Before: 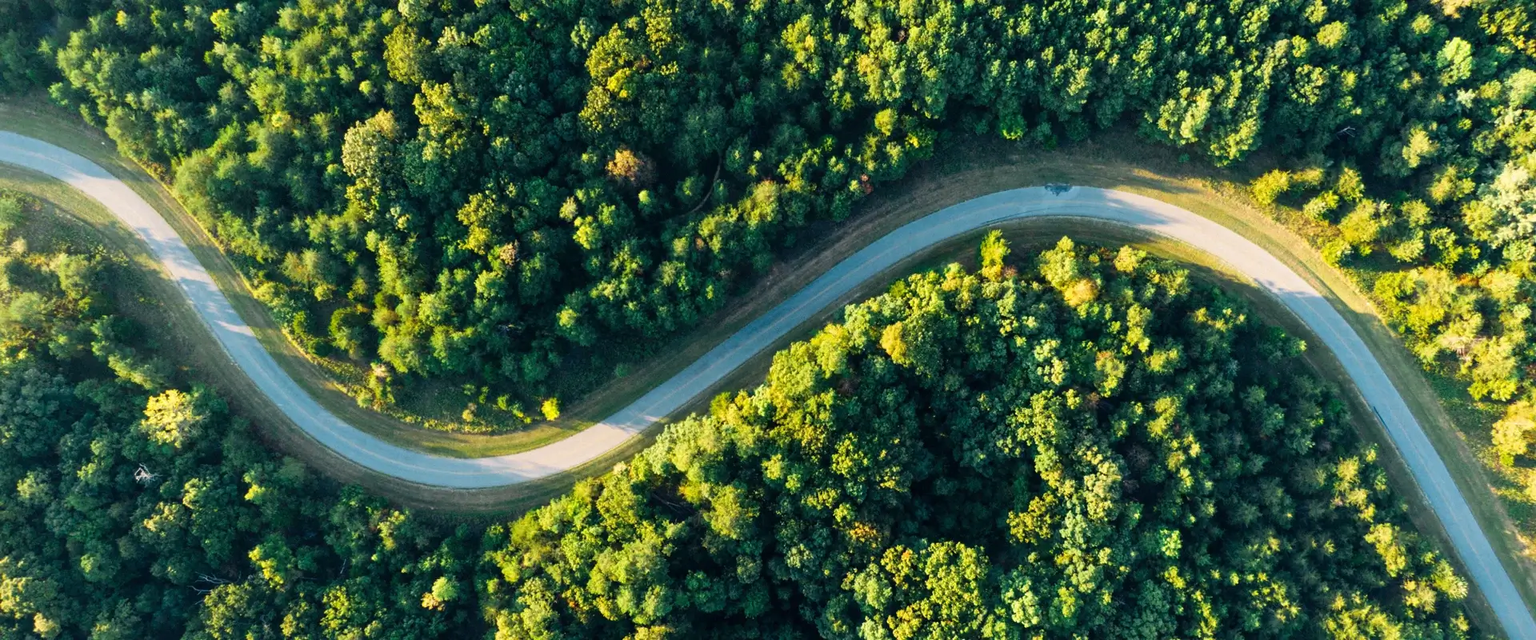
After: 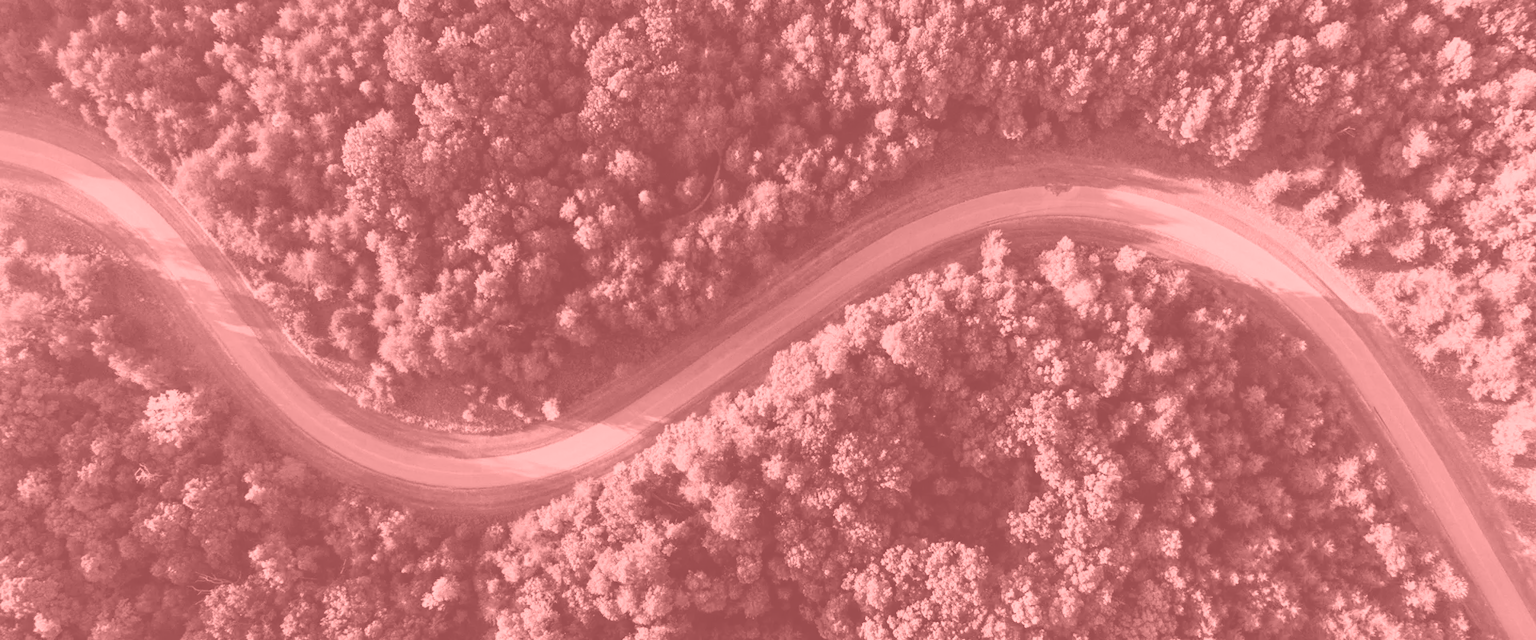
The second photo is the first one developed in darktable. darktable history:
colorize: saturation 51%, source mix 50.67%, lightness 50.67%
haze removal: compatibility mode true, adaptive false
